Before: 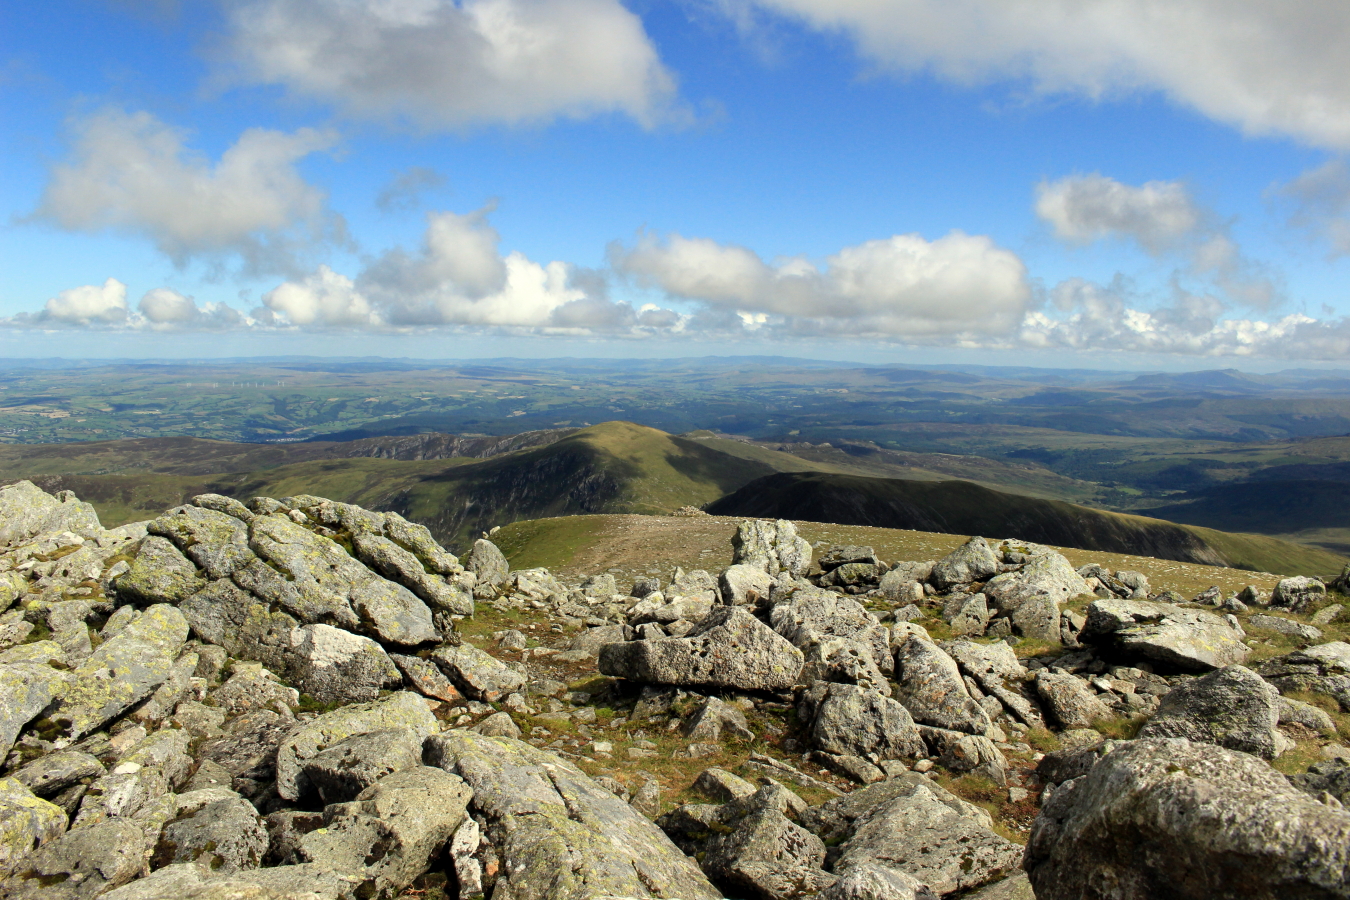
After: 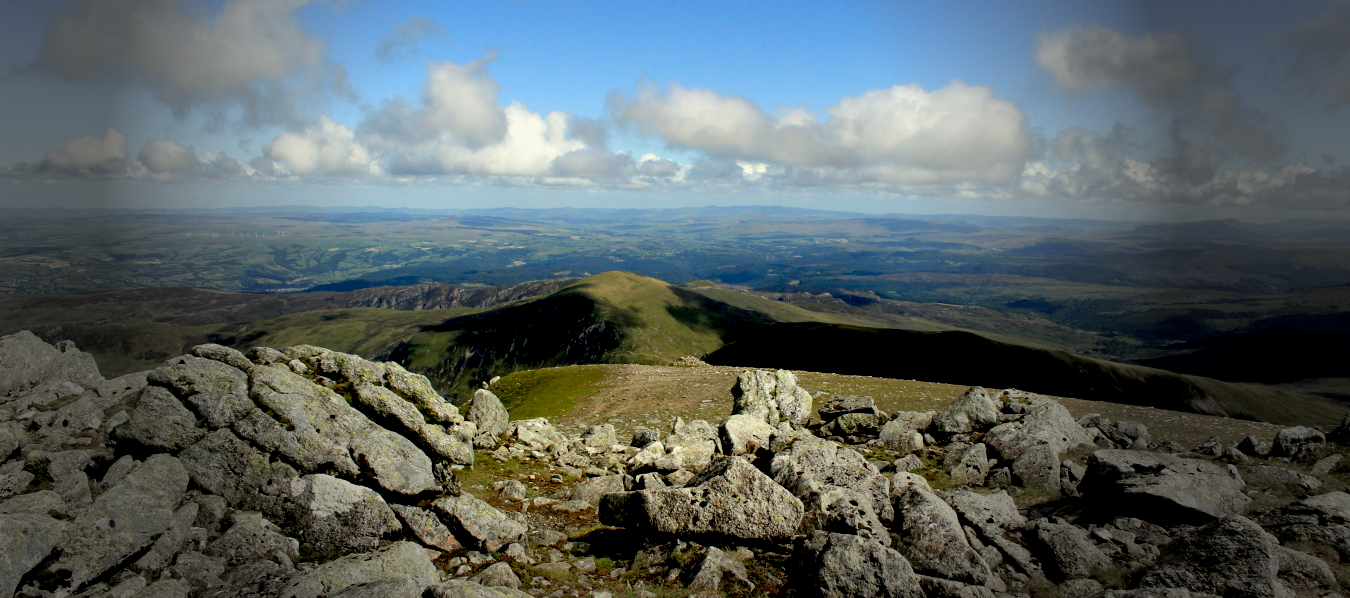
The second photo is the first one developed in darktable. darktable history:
crop: top 16.744%, bottom 16.784%
exposure: black level correction 0.028, exposure -0.082 EV, compensate highlight preservation false
vignetting: fall-off start 39.57%, fall-off radius 40.35%, brightness -0.805, center (-0.051, -0.356)
